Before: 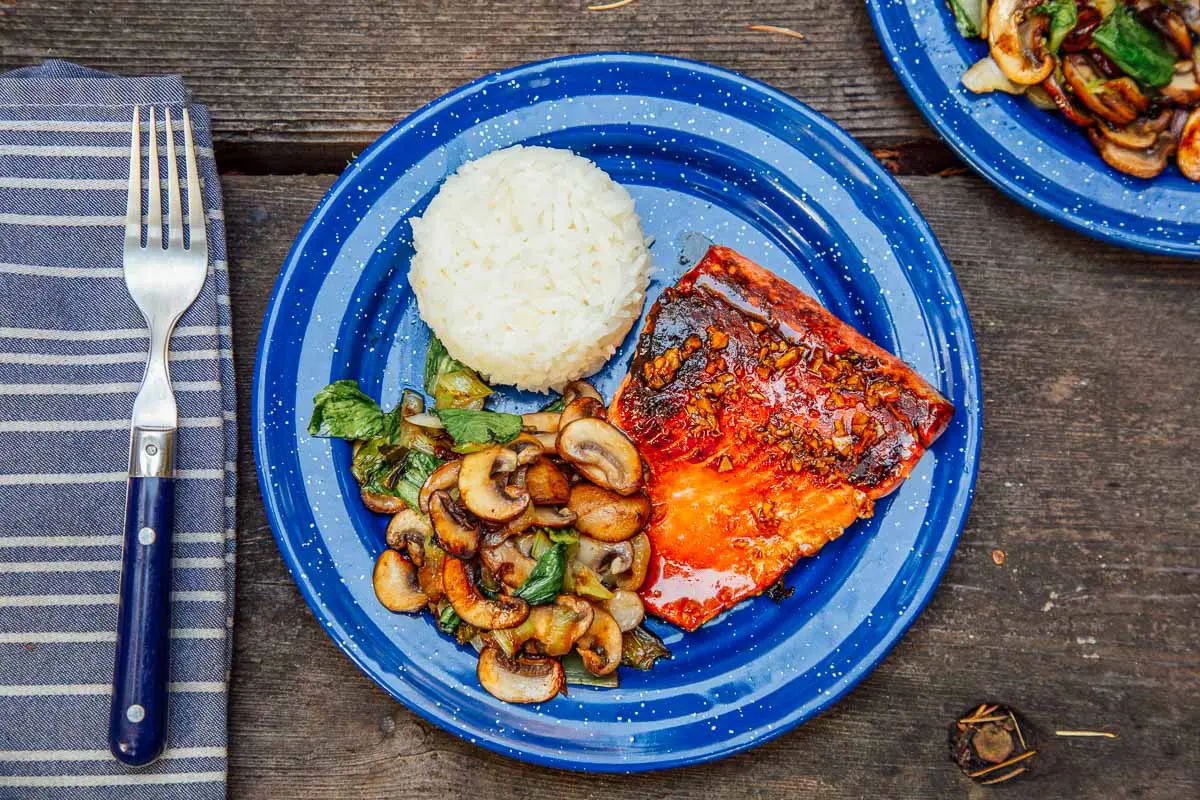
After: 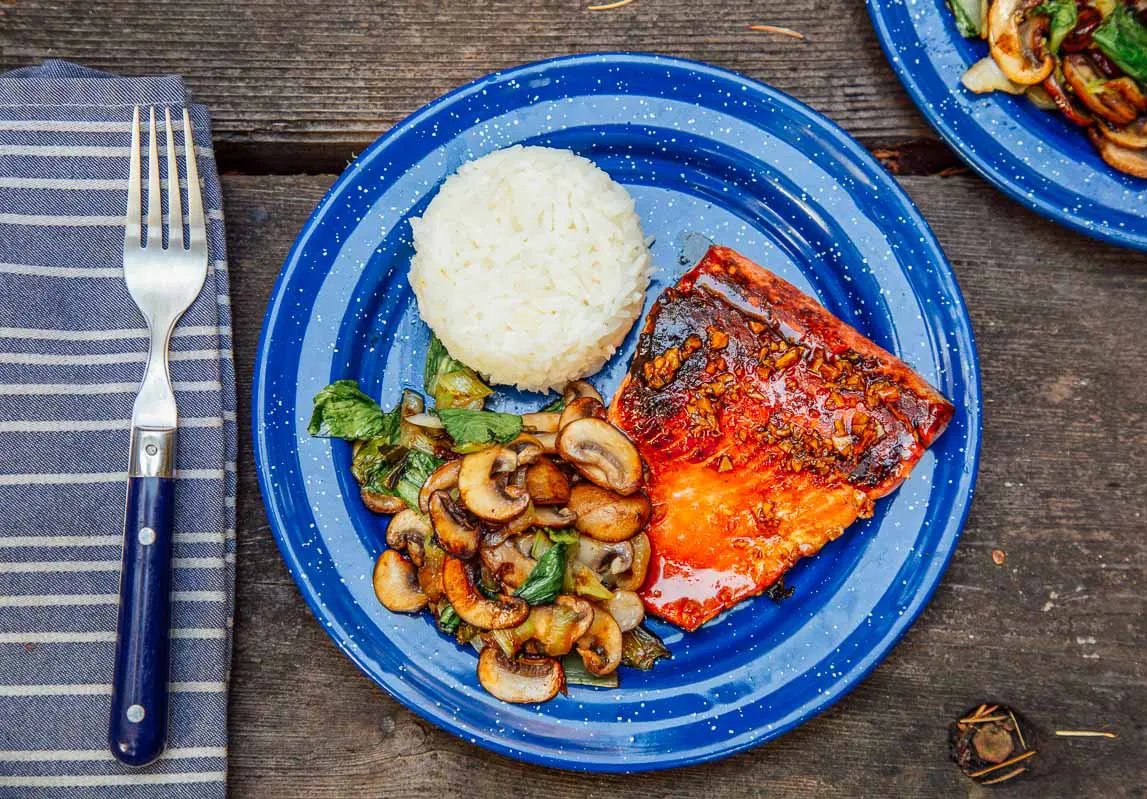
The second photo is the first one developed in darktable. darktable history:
crop: right 4.359%, bottom 0.019%
